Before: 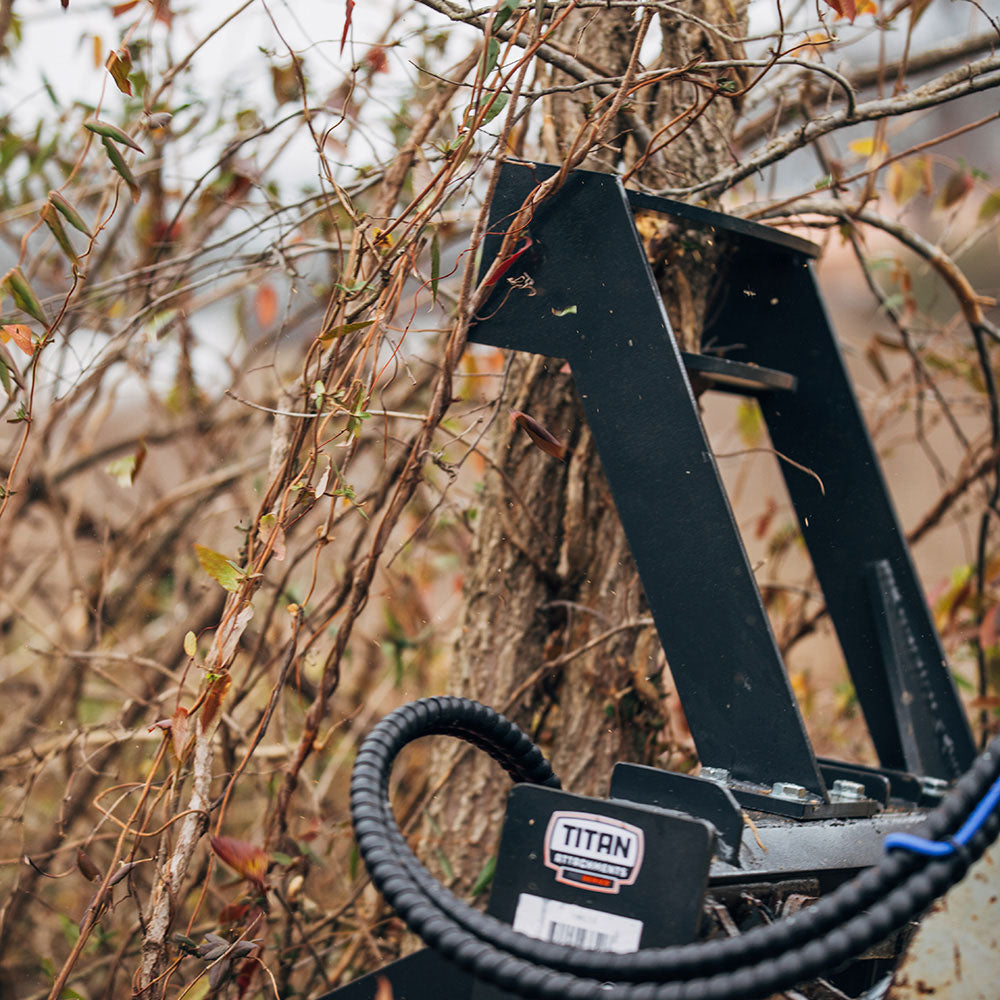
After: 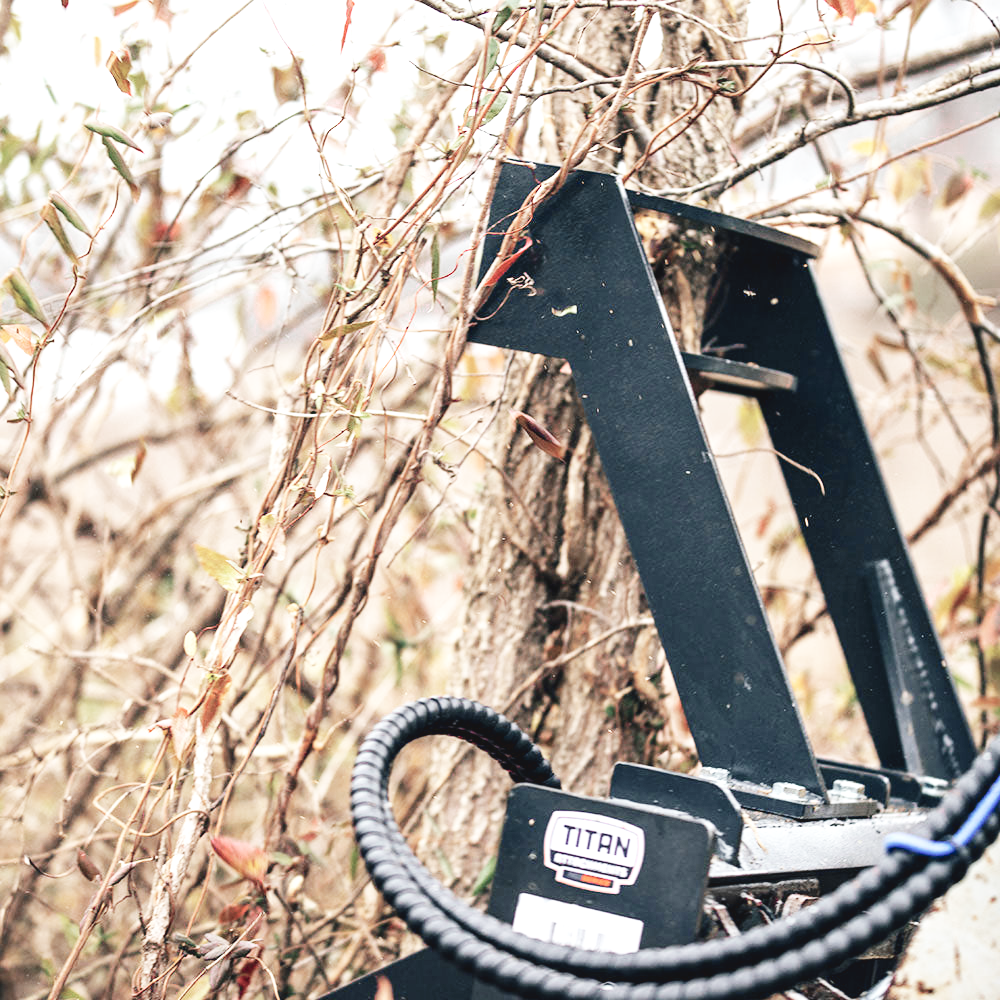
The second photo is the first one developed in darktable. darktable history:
levels: levels [0, 0.397, 0.955]
color zones: curves: ch0 [(0, 0.6) (0.129, 0.508) (0.193, 0.483) (0.429, 0.5) (0.571, 0.5) (0.714, 0.5) (0.857, 0.5) (1, 0.6)]; ch1 [(0, 0.481) (0.112, 0.245) (0.213, 0.223) (0.429, 0.233) (0.571, 0.231) (0.683, 0.242) (0.857, 0.296) (1, 0.481)]
base curve: curves: ch0 [(0, 0.003) (0.001, 0.002) (0.006, 0.004) (0.02, 0.022) (0.048, 0.086) (0.094, 0.234) (0.162, 0.431) (0.258, 0.629) (0.385, 0.8) (0.548, 0.918) (0.751, 0.988) (1, 1)], preserve colors none
